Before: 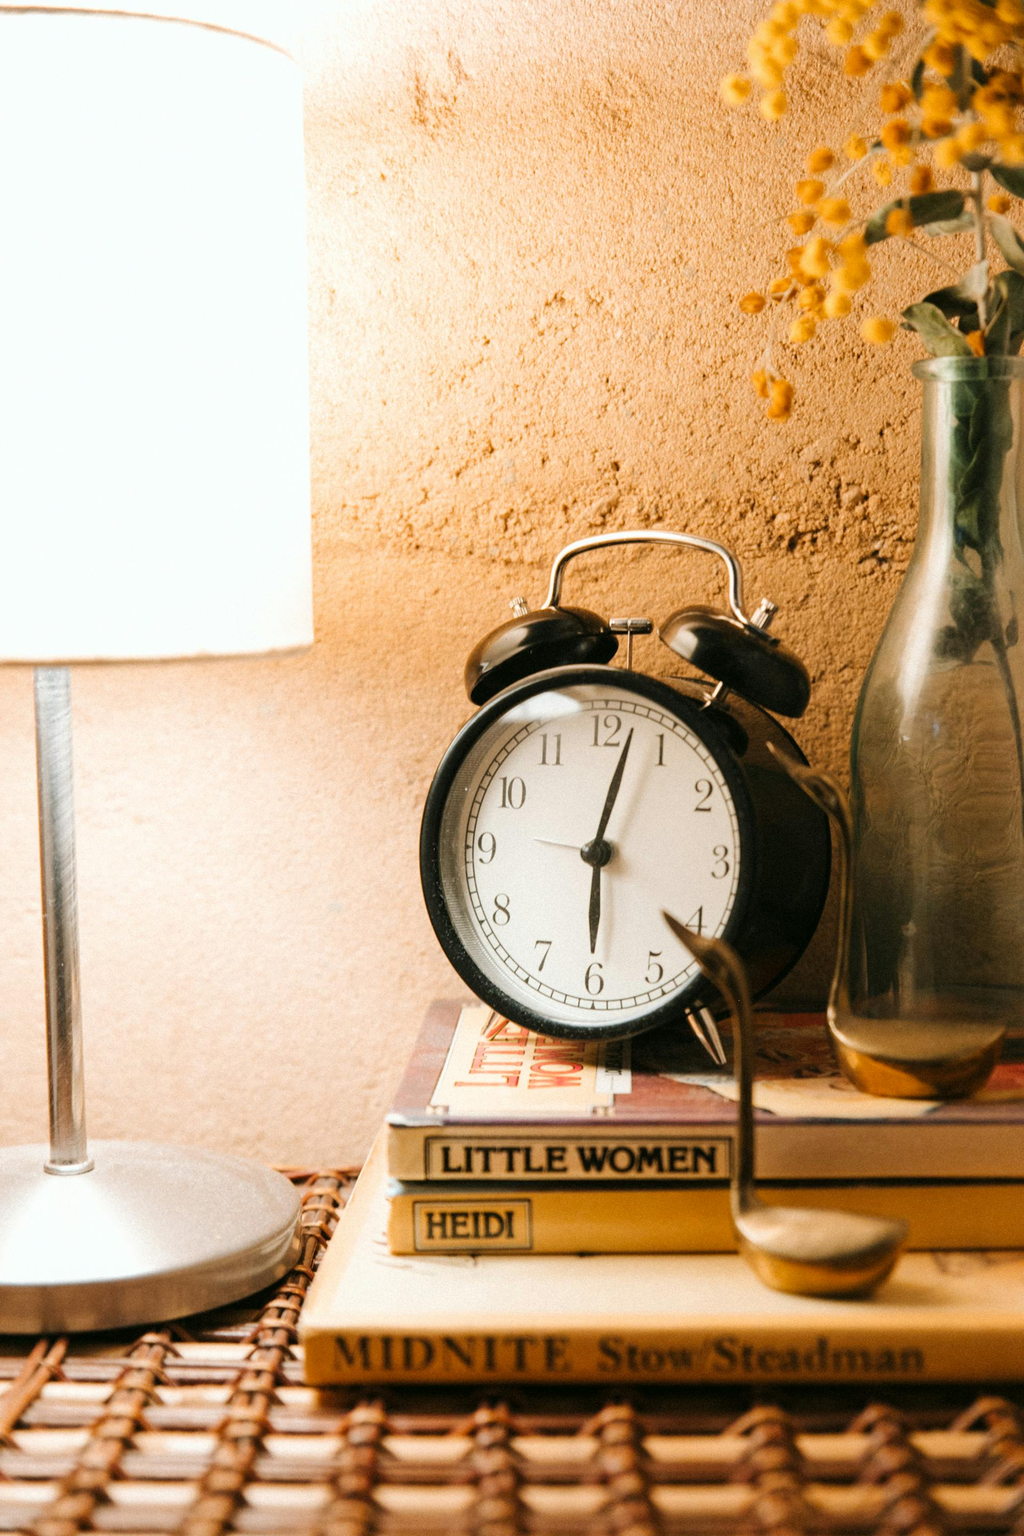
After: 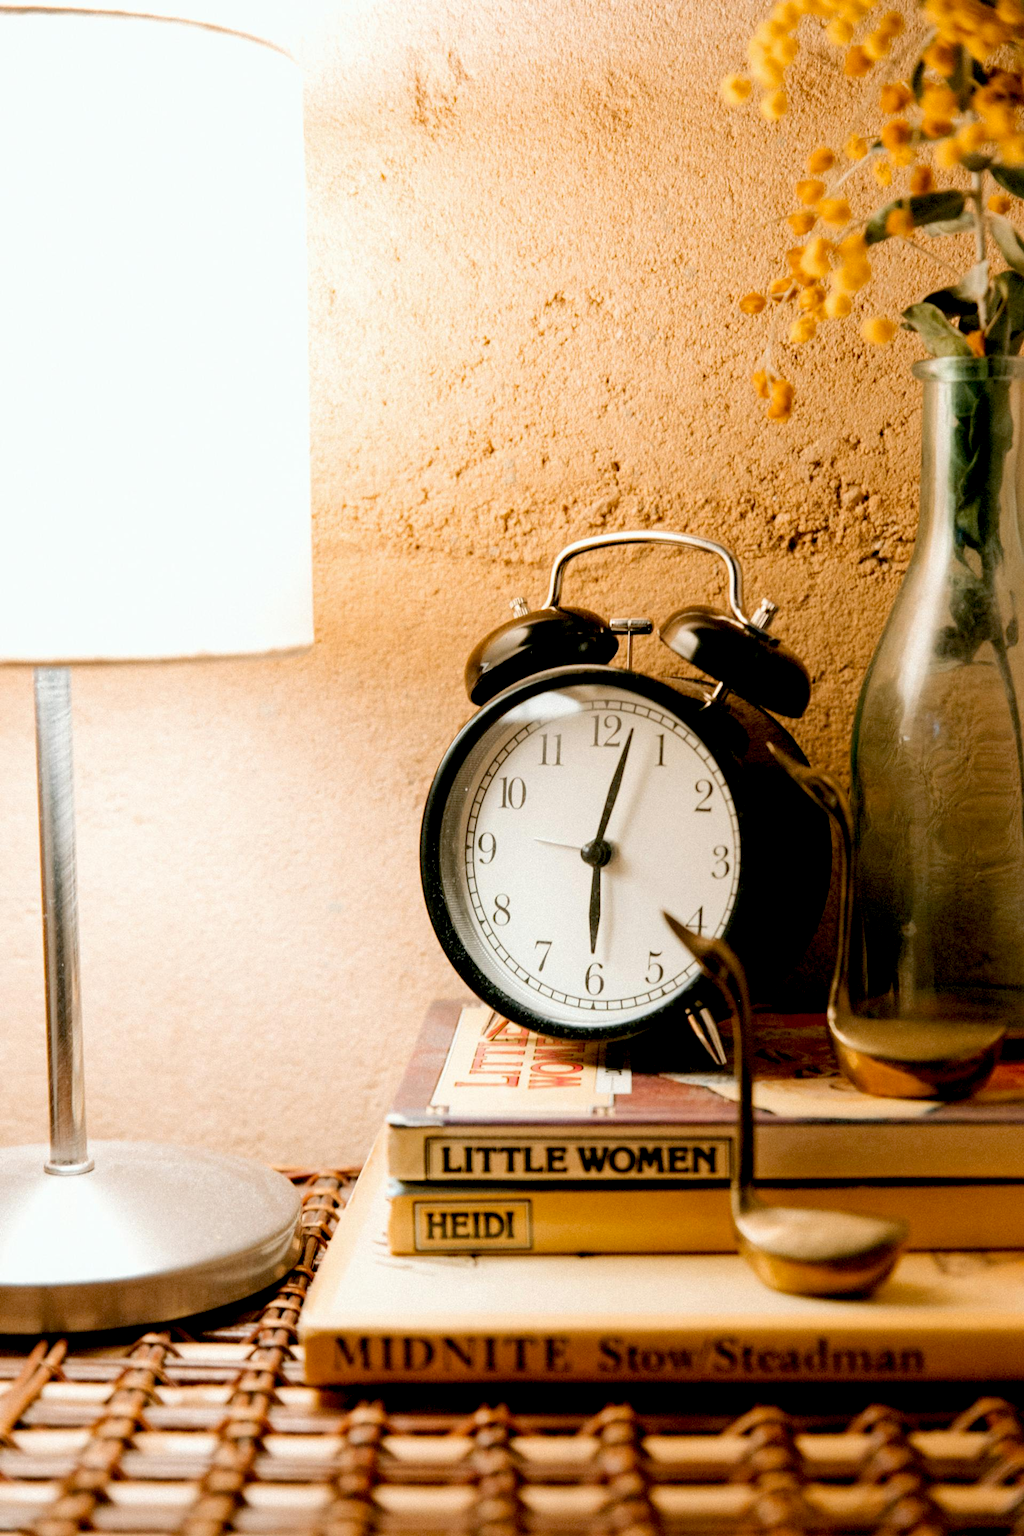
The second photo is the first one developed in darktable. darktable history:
exposure: black level correction 0.017, exposure -0.008 EV, compensate exposure bias true, compensate highlight preservation false
